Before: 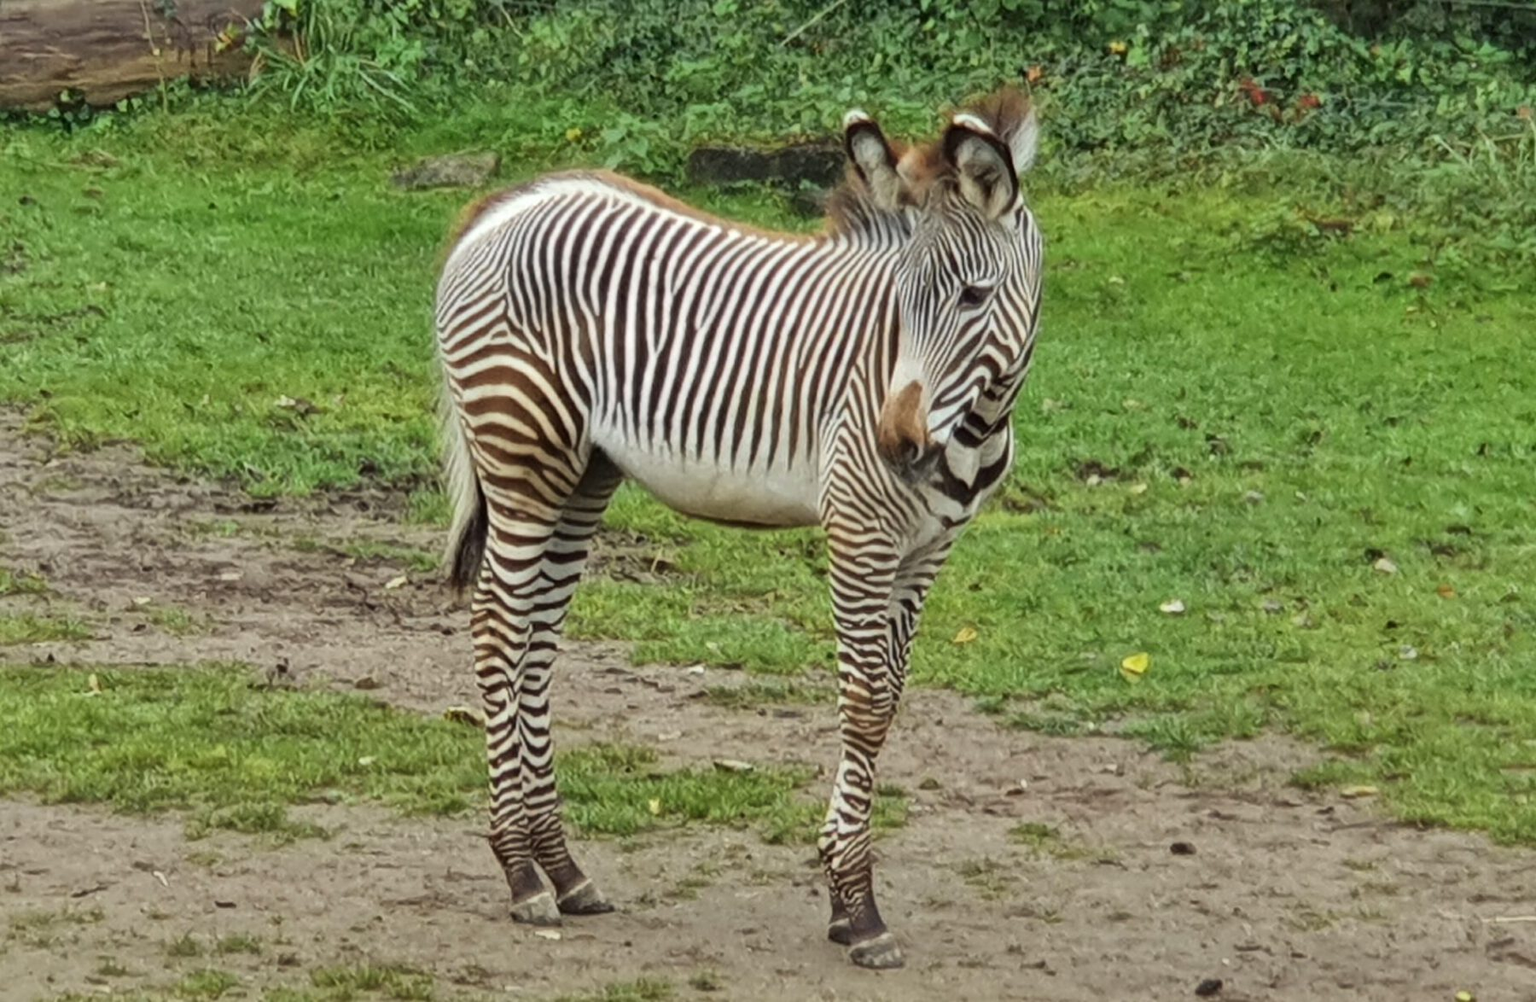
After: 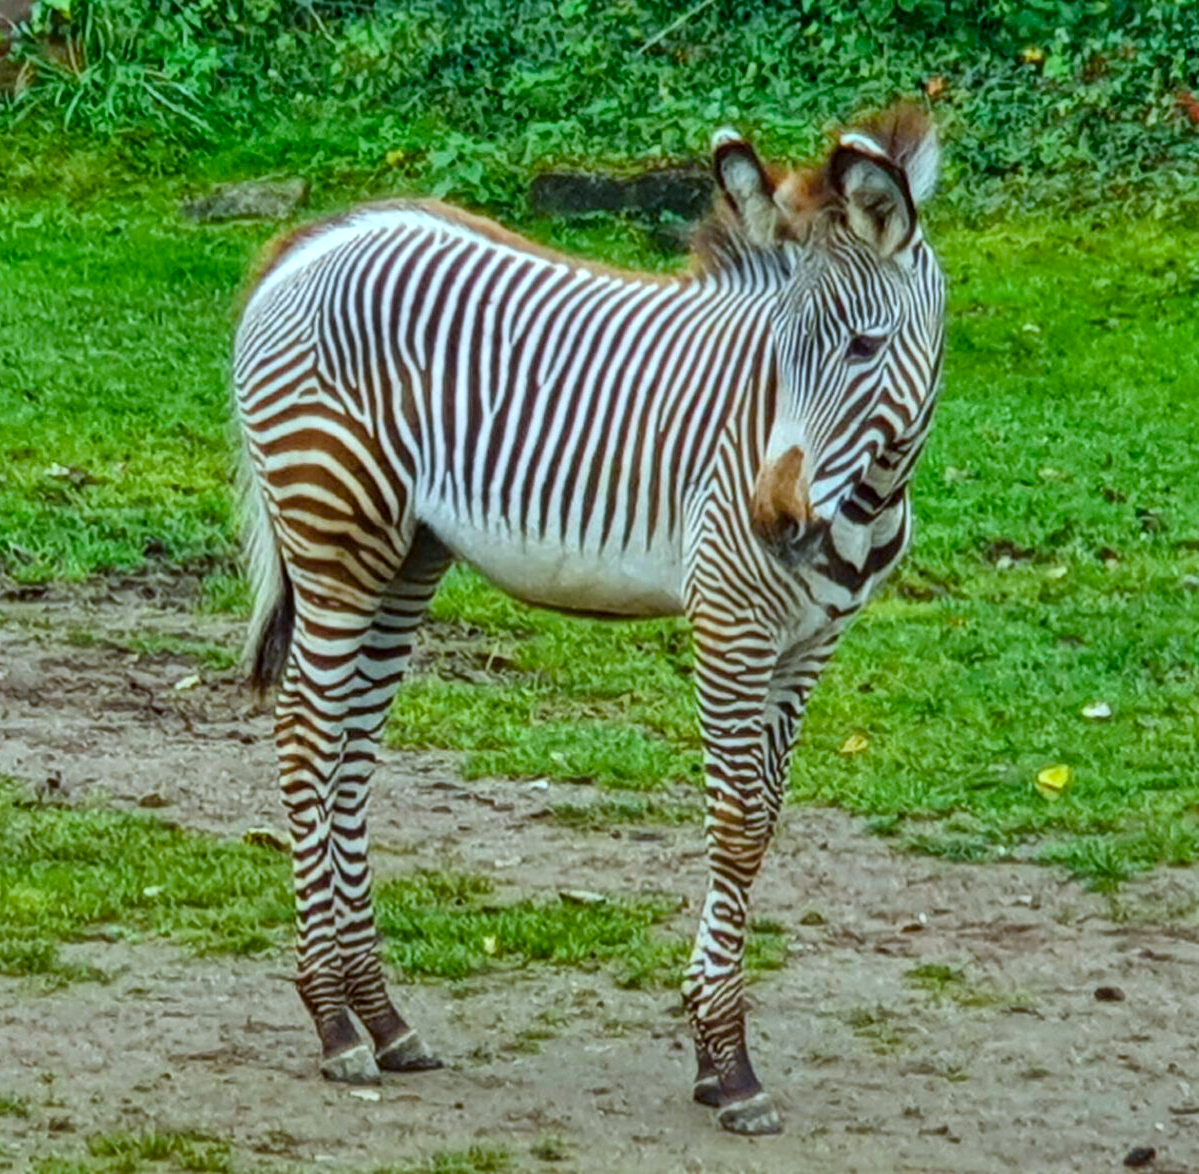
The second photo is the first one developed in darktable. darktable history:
color correction: highlights a* -0.137, highlights b* 0.137
color balance rgb: perceptual saturation grading › global saturation 20%, perceptual saturation grading › highlights -25%, perceptual saturation grading › shadows 25%, global vibrance 50%
color calibration: illuminant F (fluorescent), F source F9 (Cool White Deluxe 4150 K) – high CRI, x 0.374, y 0.373, temperature 4158.34 K
local contrast: on, module defaults
crop: left 15.419%, right 17.914%
